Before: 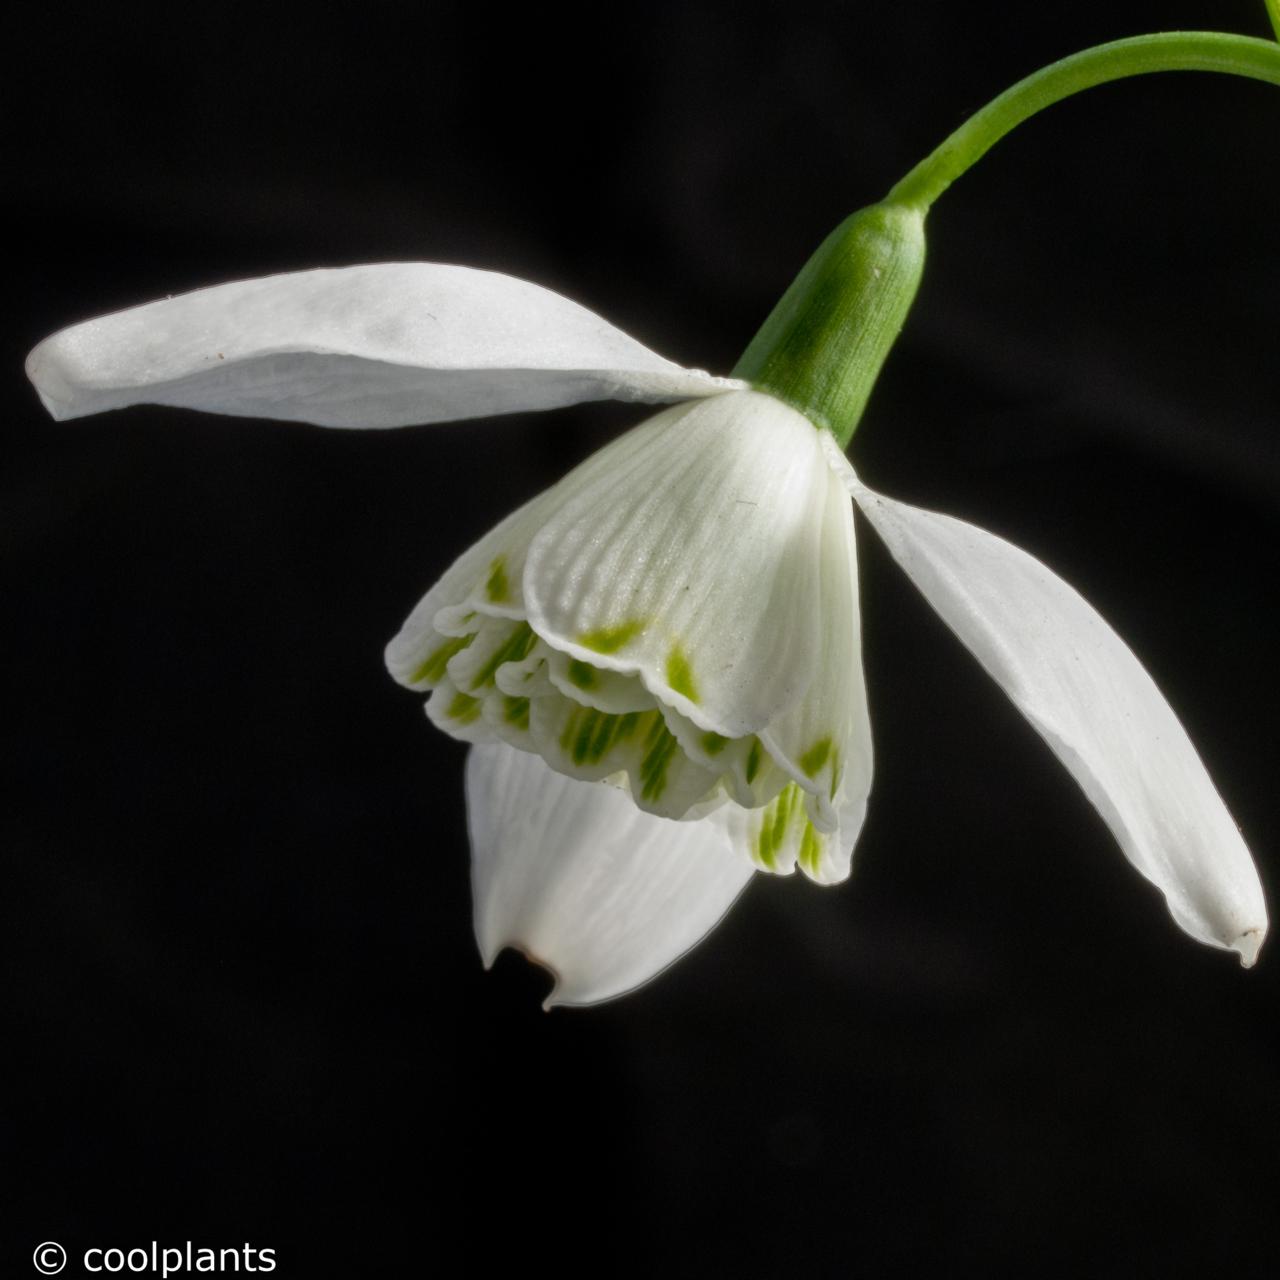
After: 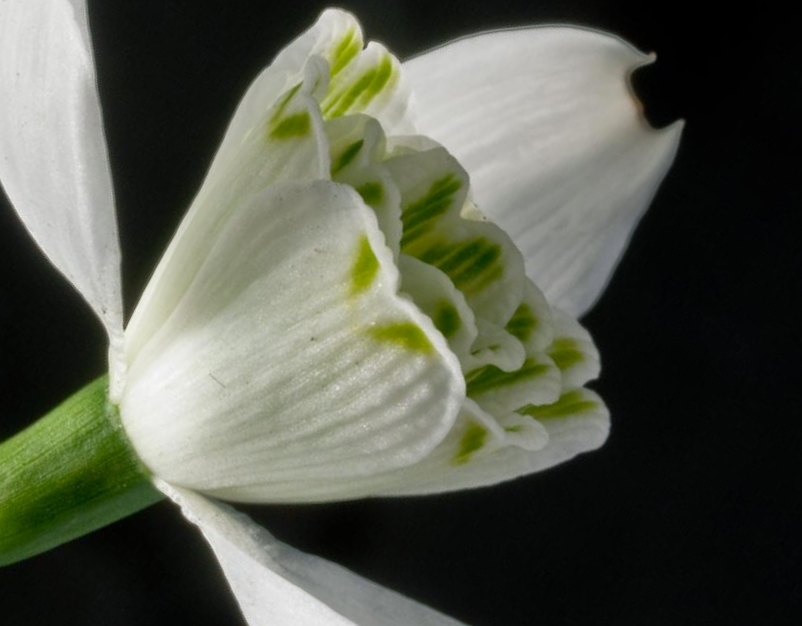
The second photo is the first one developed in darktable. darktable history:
color balance rgb: shadows lift › chroma 2.026%, shadows lift › hue 182.72°, perceptual saturation grading › global saturation 0.264%, global vibrance 11.082%
crop and rotate: angle 148.3°, left 9.18%, top 15.677%, right 4.487%, bottom 16.997%
